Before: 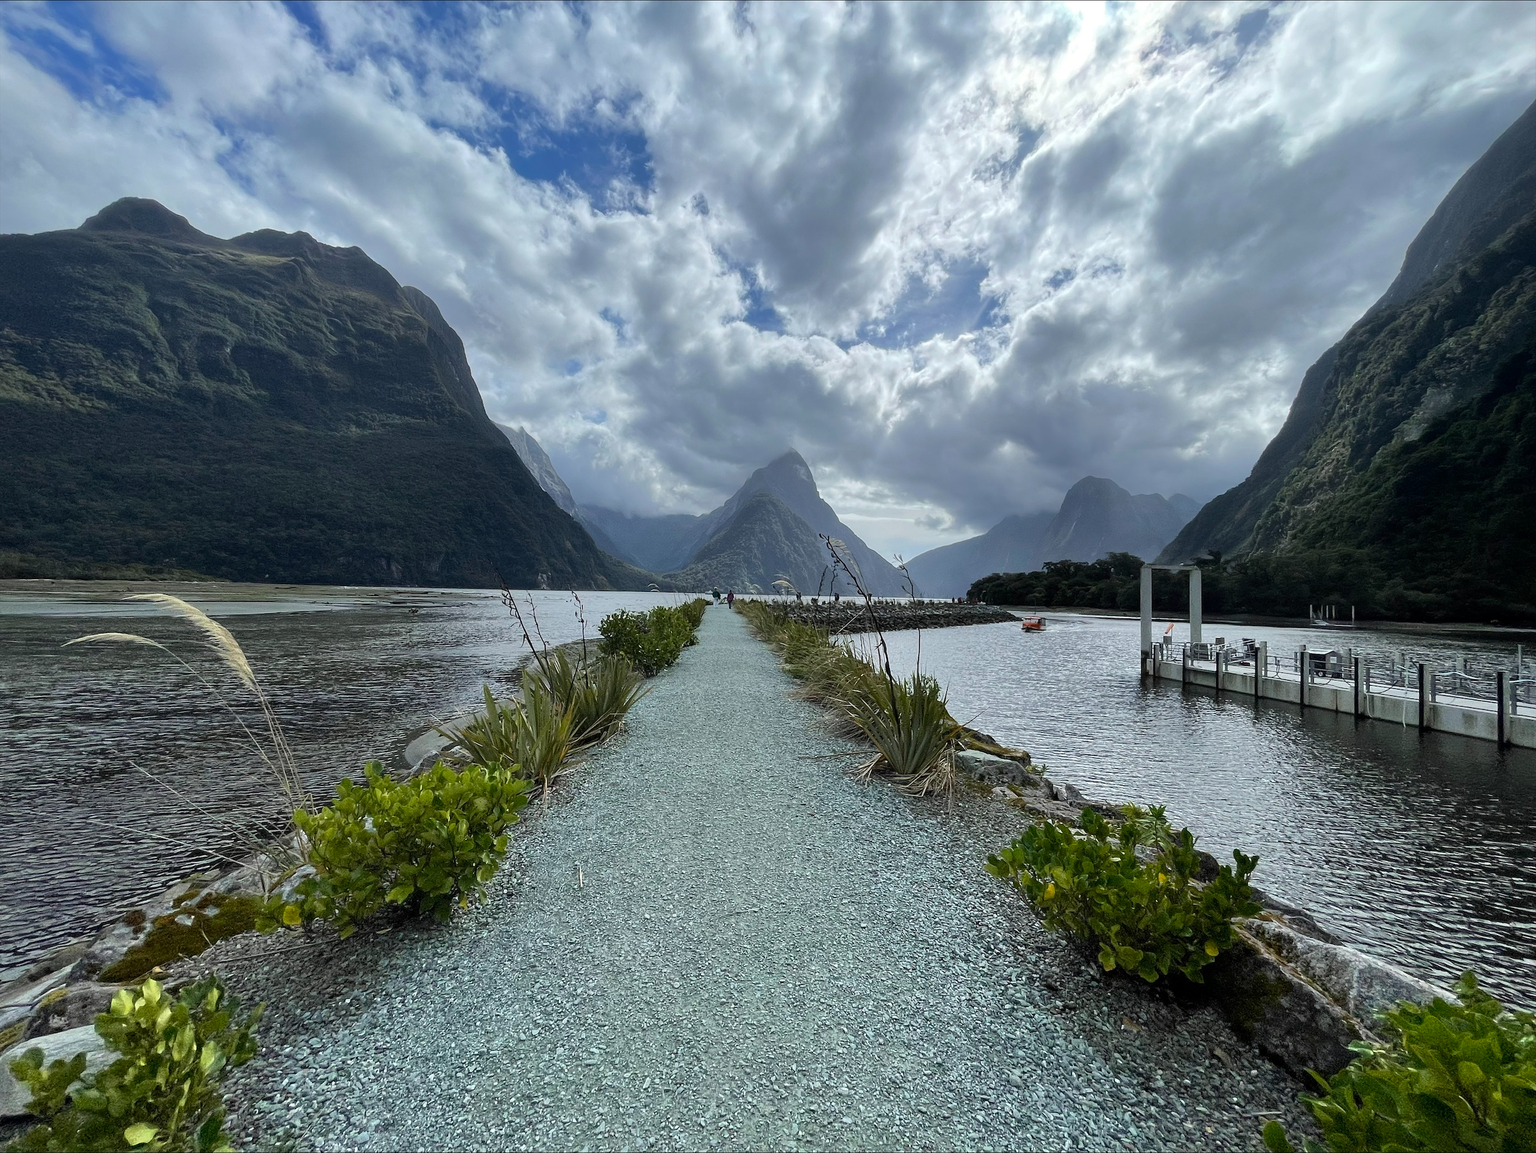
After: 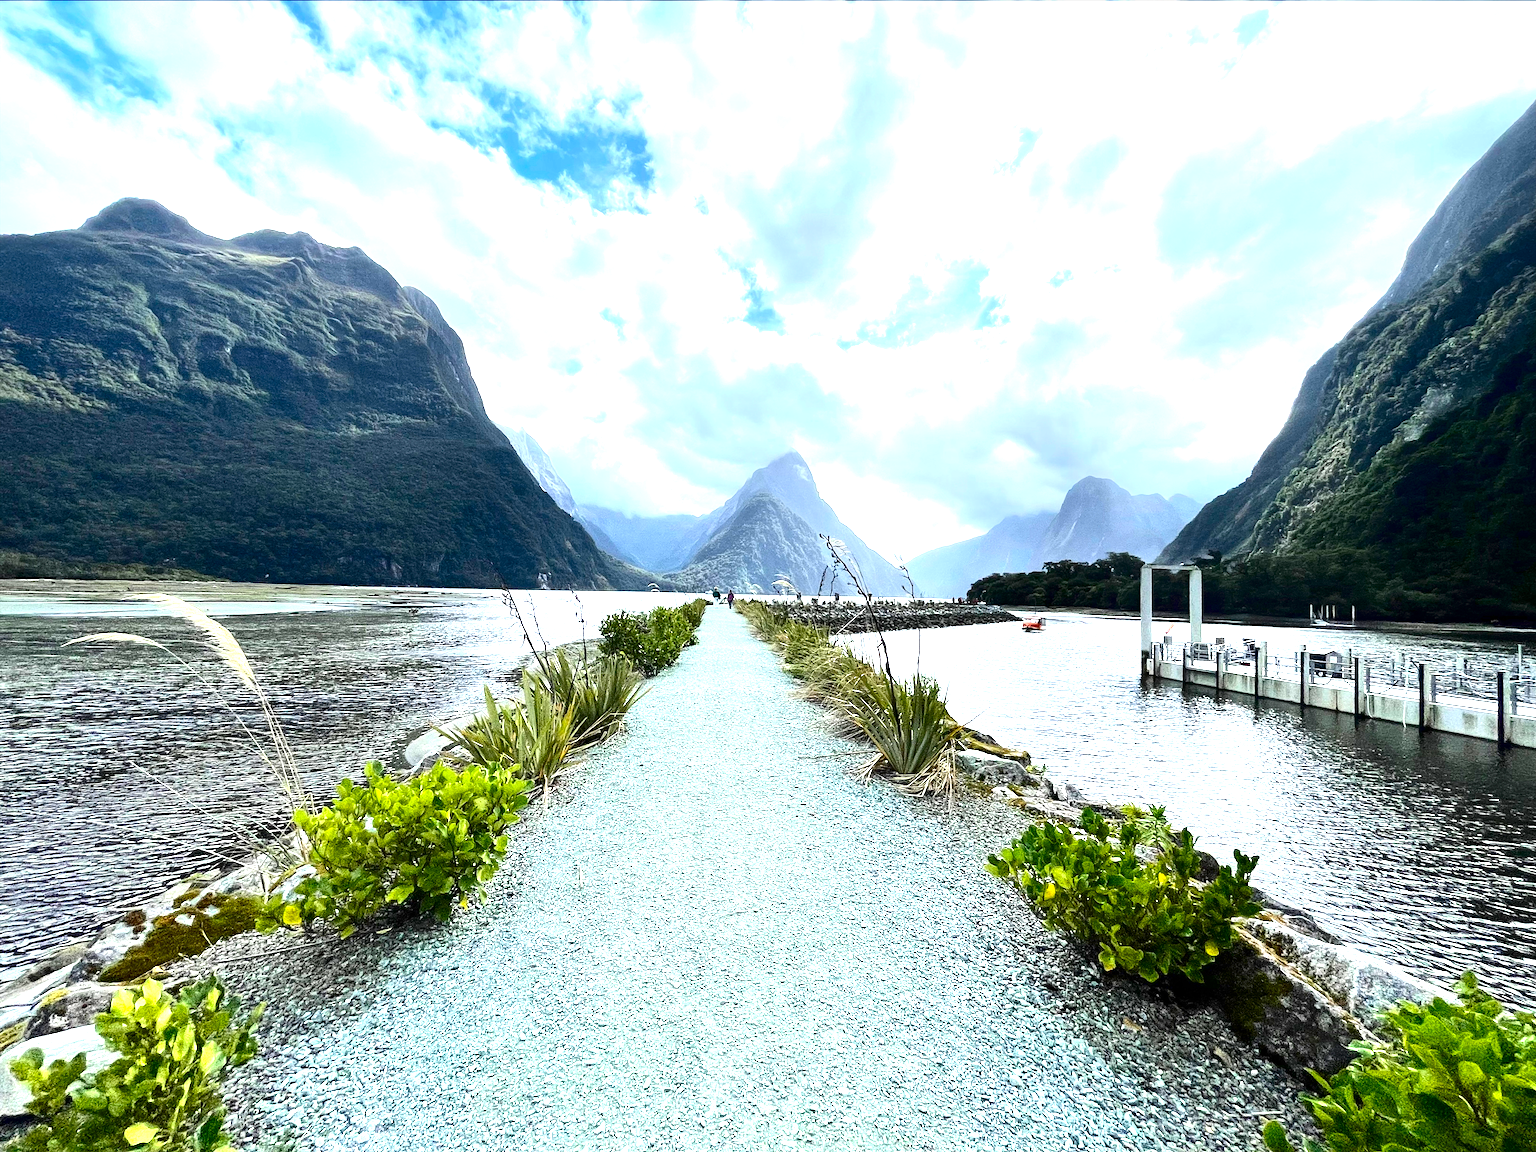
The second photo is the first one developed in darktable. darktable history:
exposure: exposure 1.995 EV, compensate exposure bias true, compensate highlight preservation false
contrast brightness saturation: contrast 0.213, brightness -0.104, saturation 0.211
